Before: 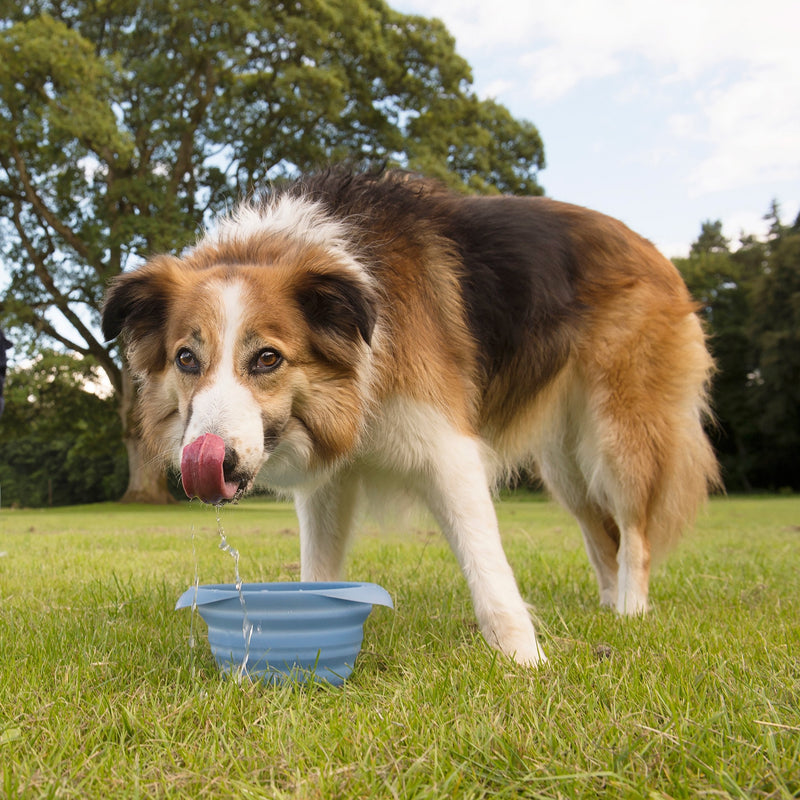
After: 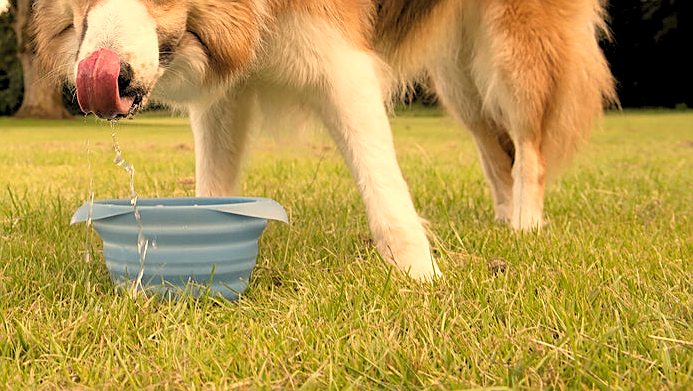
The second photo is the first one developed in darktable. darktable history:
crop and rotate: left 13.306%, top 48.129%, bottom 2.928%
sharpen: amount 0.478
rgb levels: levels [[0.013, 0.434, 0.89], [0, 0.5, 1], [0, 0.5, 1]]
white balance: red 1.138, green 0.996, blue 0.812
